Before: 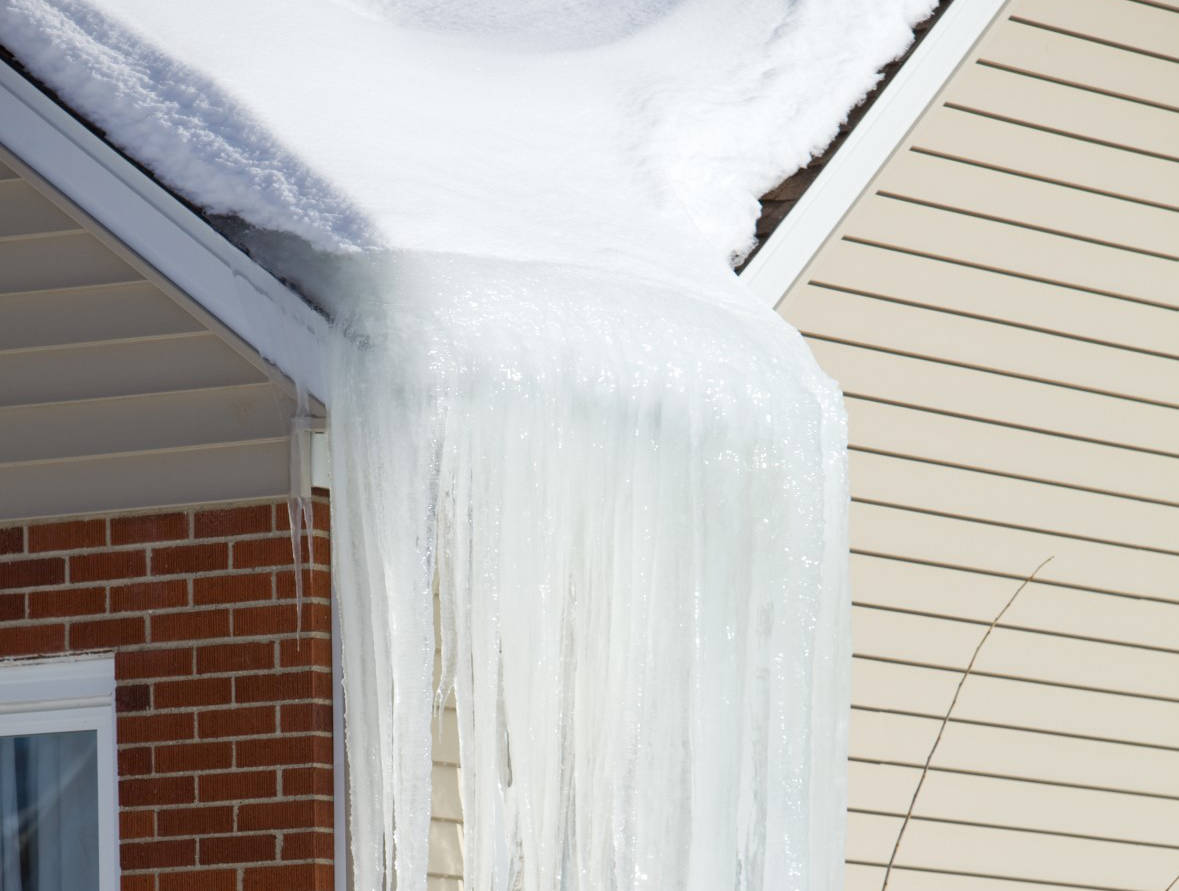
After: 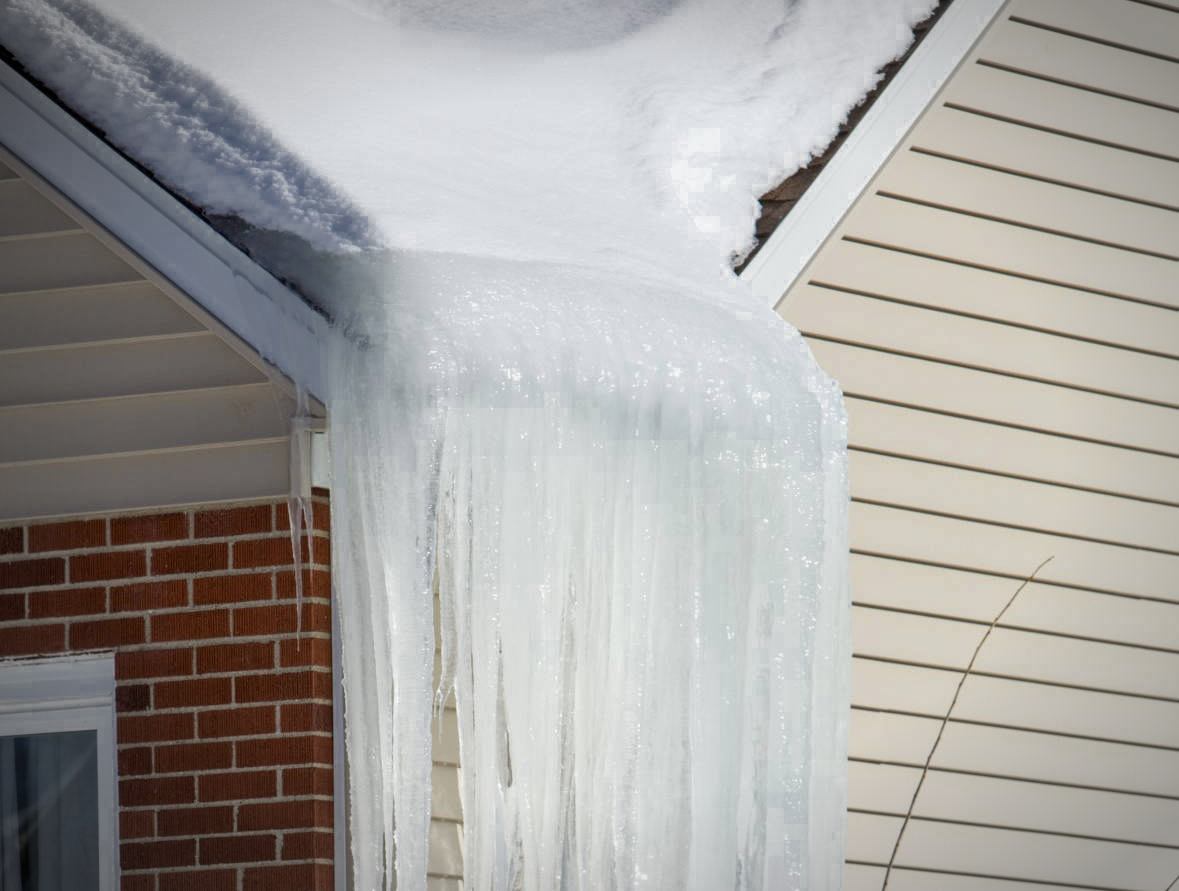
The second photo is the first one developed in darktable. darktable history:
exposure: black level correction 0.001, exposure -0.125 EV, compensate exposure bias true, compensate highlight preservation false
local contrast: on, module defaults
color zones: curves: ch0 [(0, 0.497) (0.143, 0.5) (0.286, 0.5) (0.429, 0.483) (0.571, 0.116) (0.714, -0.006) (0.857, 0.28) (1, 0.497)]
vignetting: automatic ratio true
